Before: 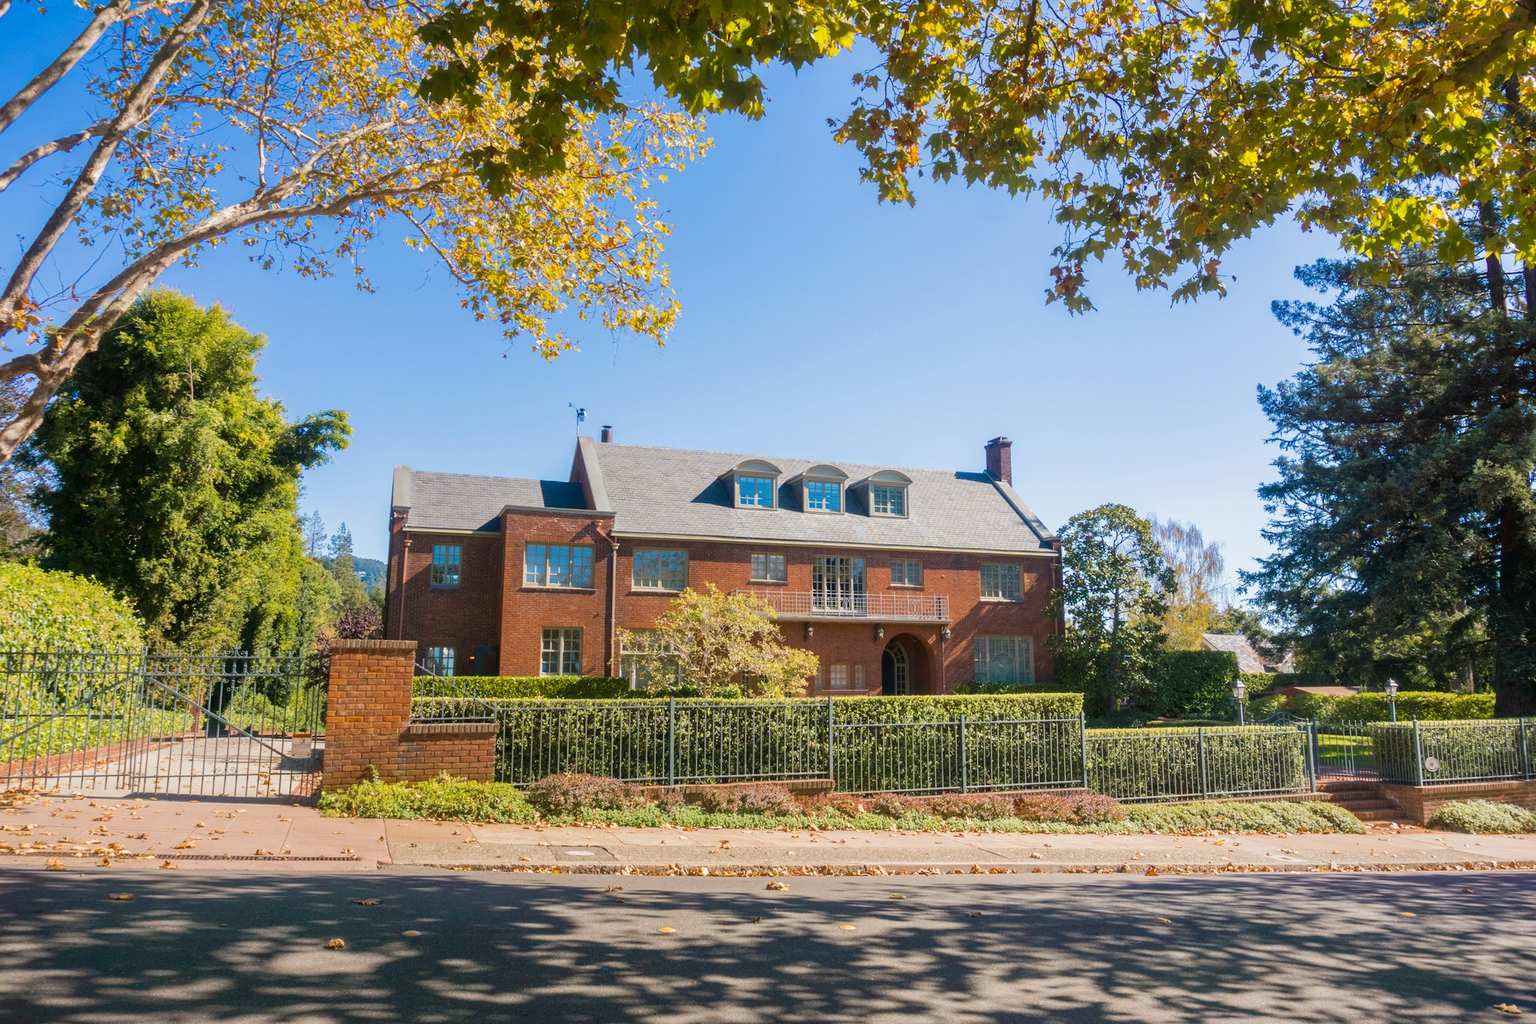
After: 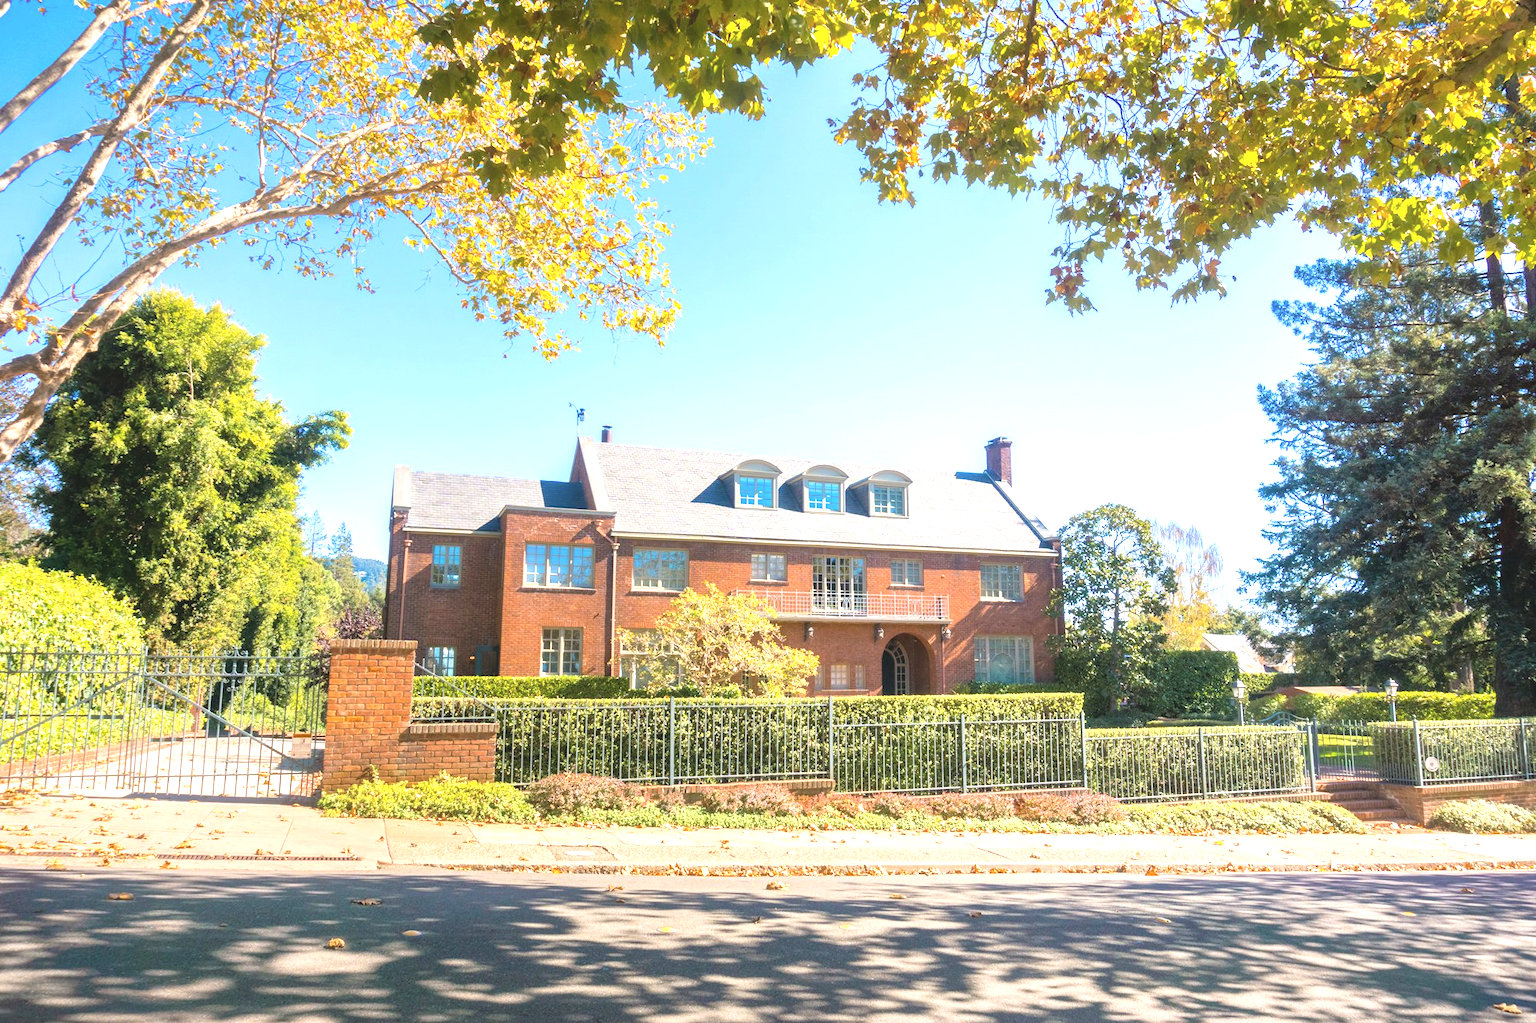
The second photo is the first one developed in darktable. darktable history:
exposure: black level correction 0.001, exposure 0.961 EV, compensate highlight preservation false
contrast brightness saturation: contrast -0.153, brightness 0.046, saturation -0.125
tone equalizer: -8 EV -0.431 EV, -7 EV -0.403 EV, -6 EV -0.317 EV, -5 EV -0.204 EV, -3 EV 0.224 EV, -2 EV 0.343 EV, -1 EV 0.393 EV, +0 EV 0.408 EV
